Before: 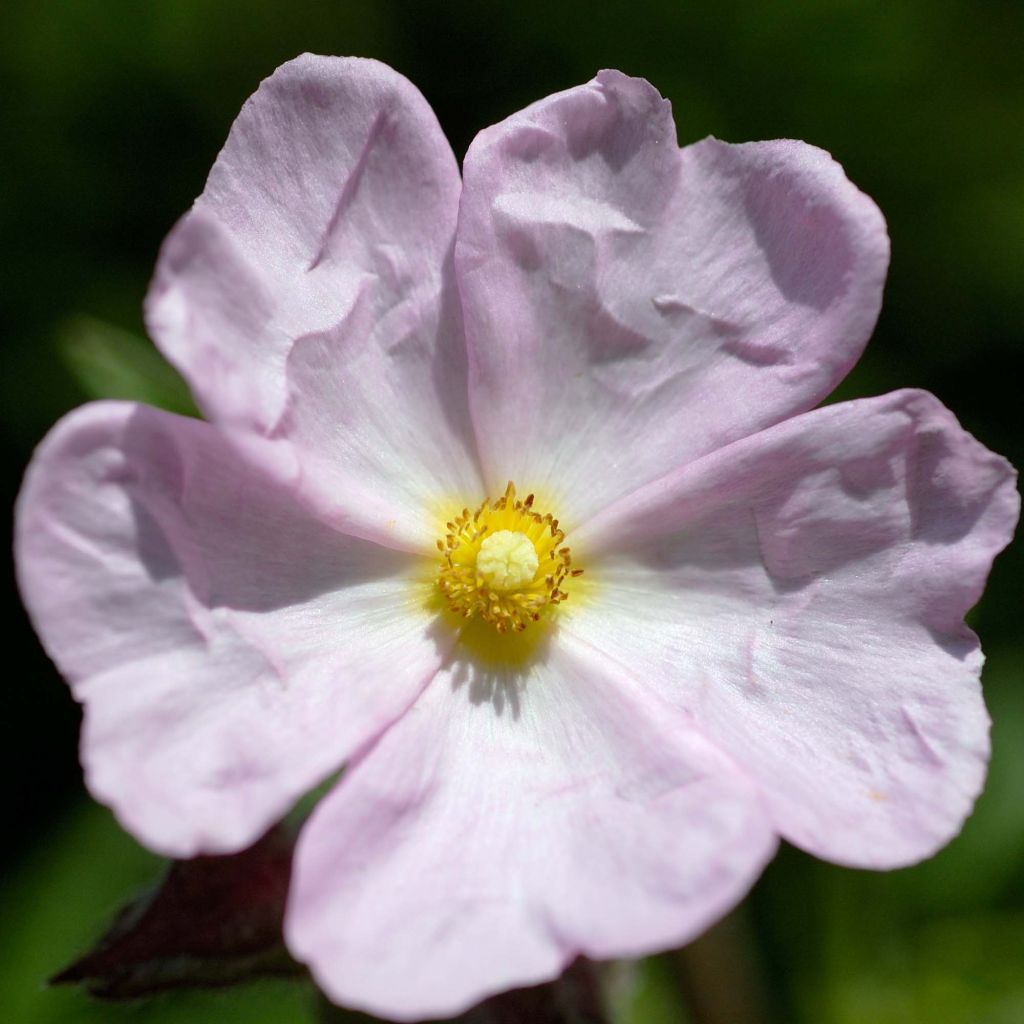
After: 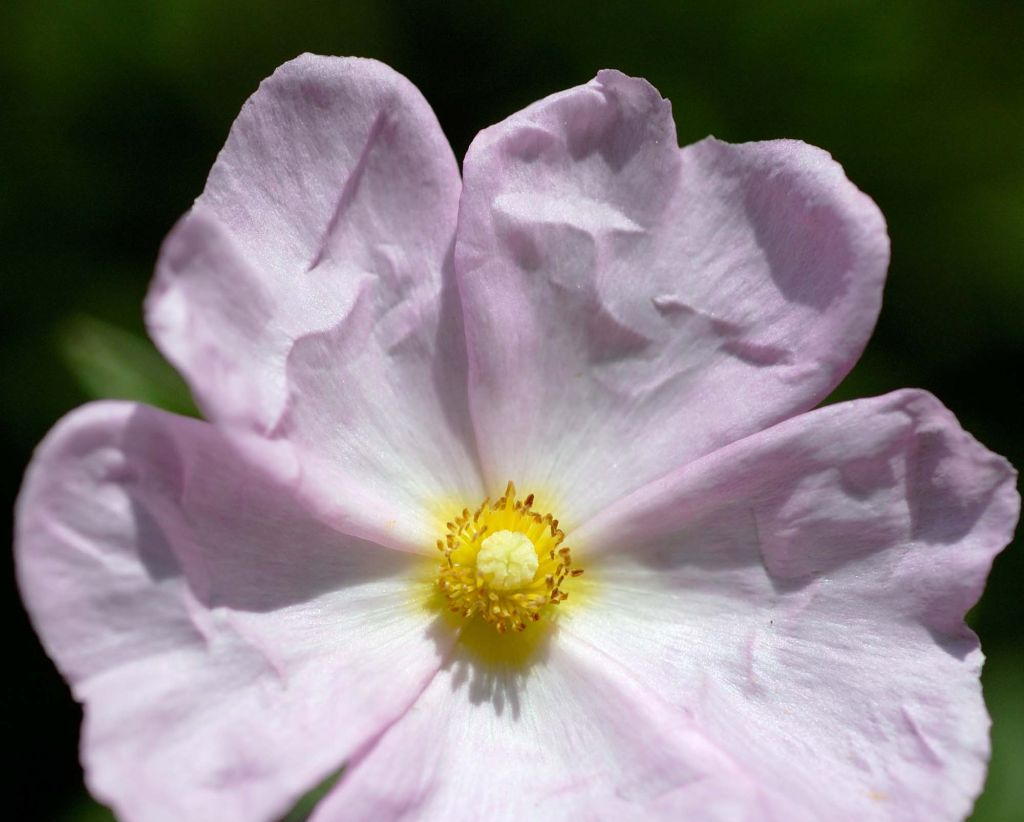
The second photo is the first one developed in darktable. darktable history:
crop: bottom 19.641%
